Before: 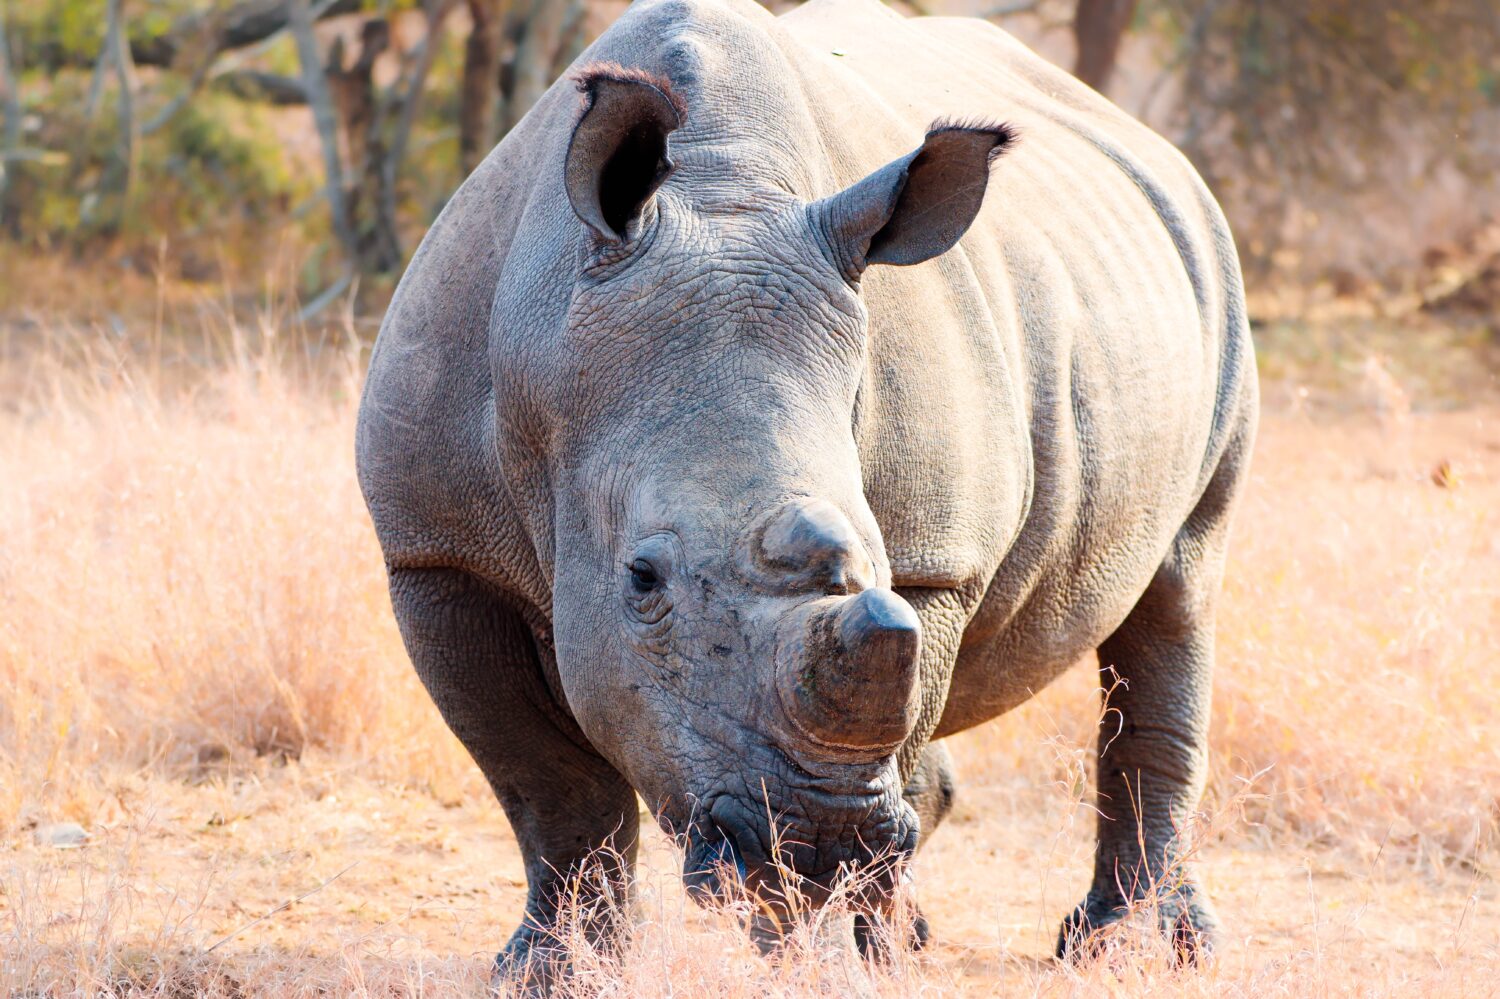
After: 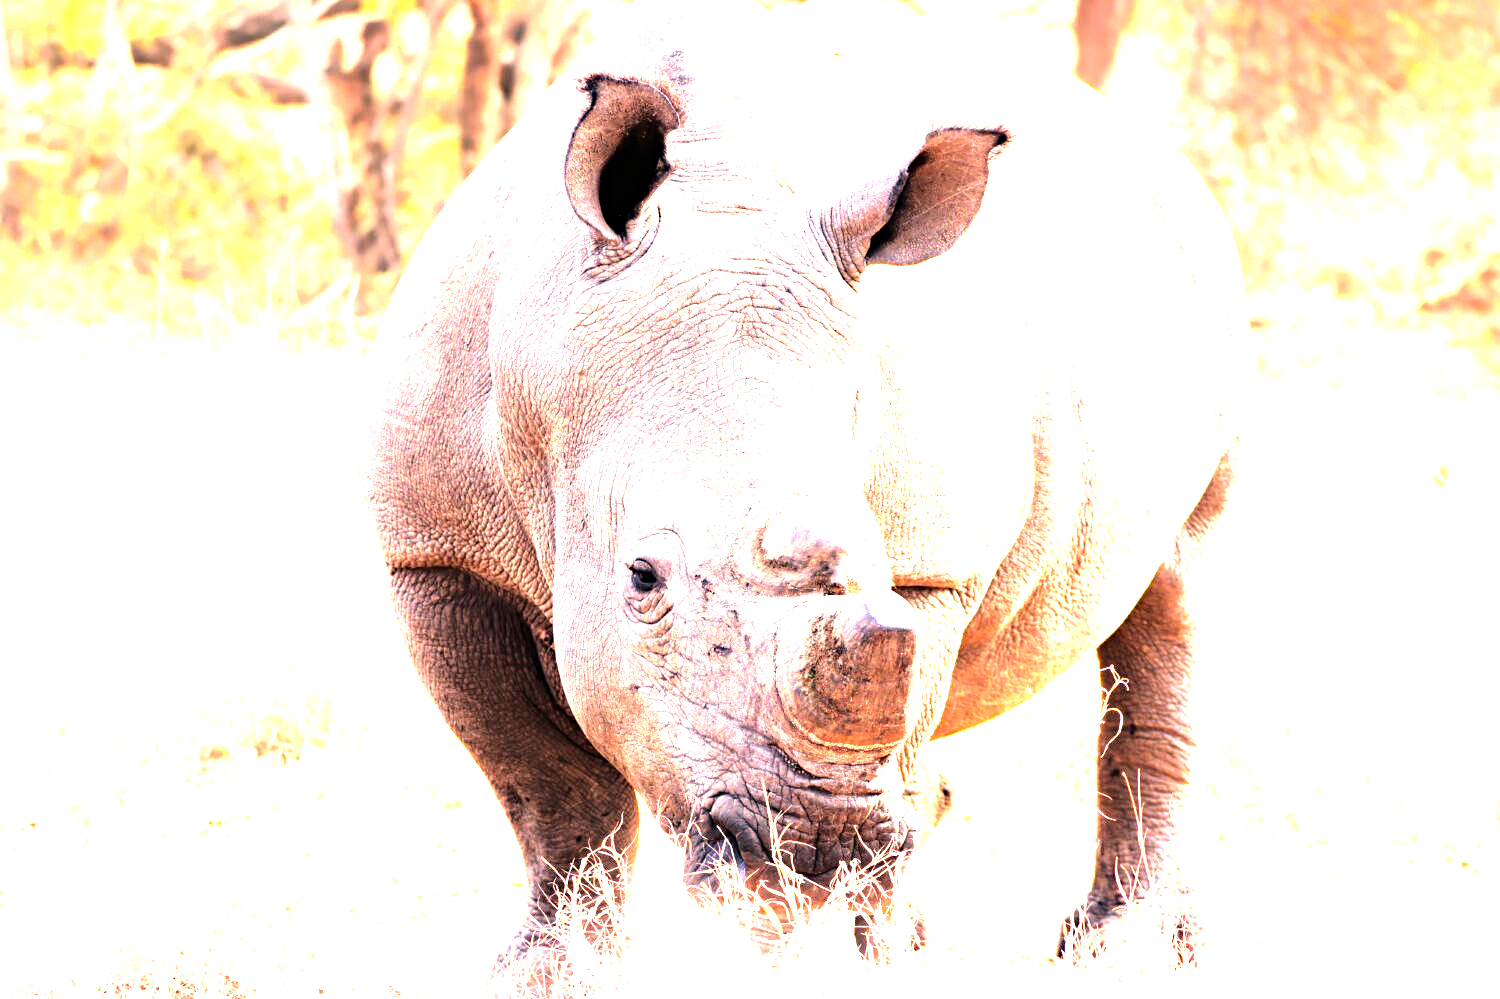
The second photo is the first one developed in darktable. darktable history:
color correction: highlights a* 39.29, highlights b* 39.8, saturation 0.688
exposure: black level correction 0, exposure 1.885 EV, compensate highlight preservation false
haze removal: compatibility mode true, adaptive false
tone equalizer: -8 EV -1.09 EV, -7 EV -0.989 EV, -6 EV -0.885 EV, -5 EV -0.591 EV, -3 EV 0.553 EV, -2 EV 0.868 EV, -1 EV 0.989 EV, +0 EV 1.05 EV, mask exposure compensation -0.506 EV
